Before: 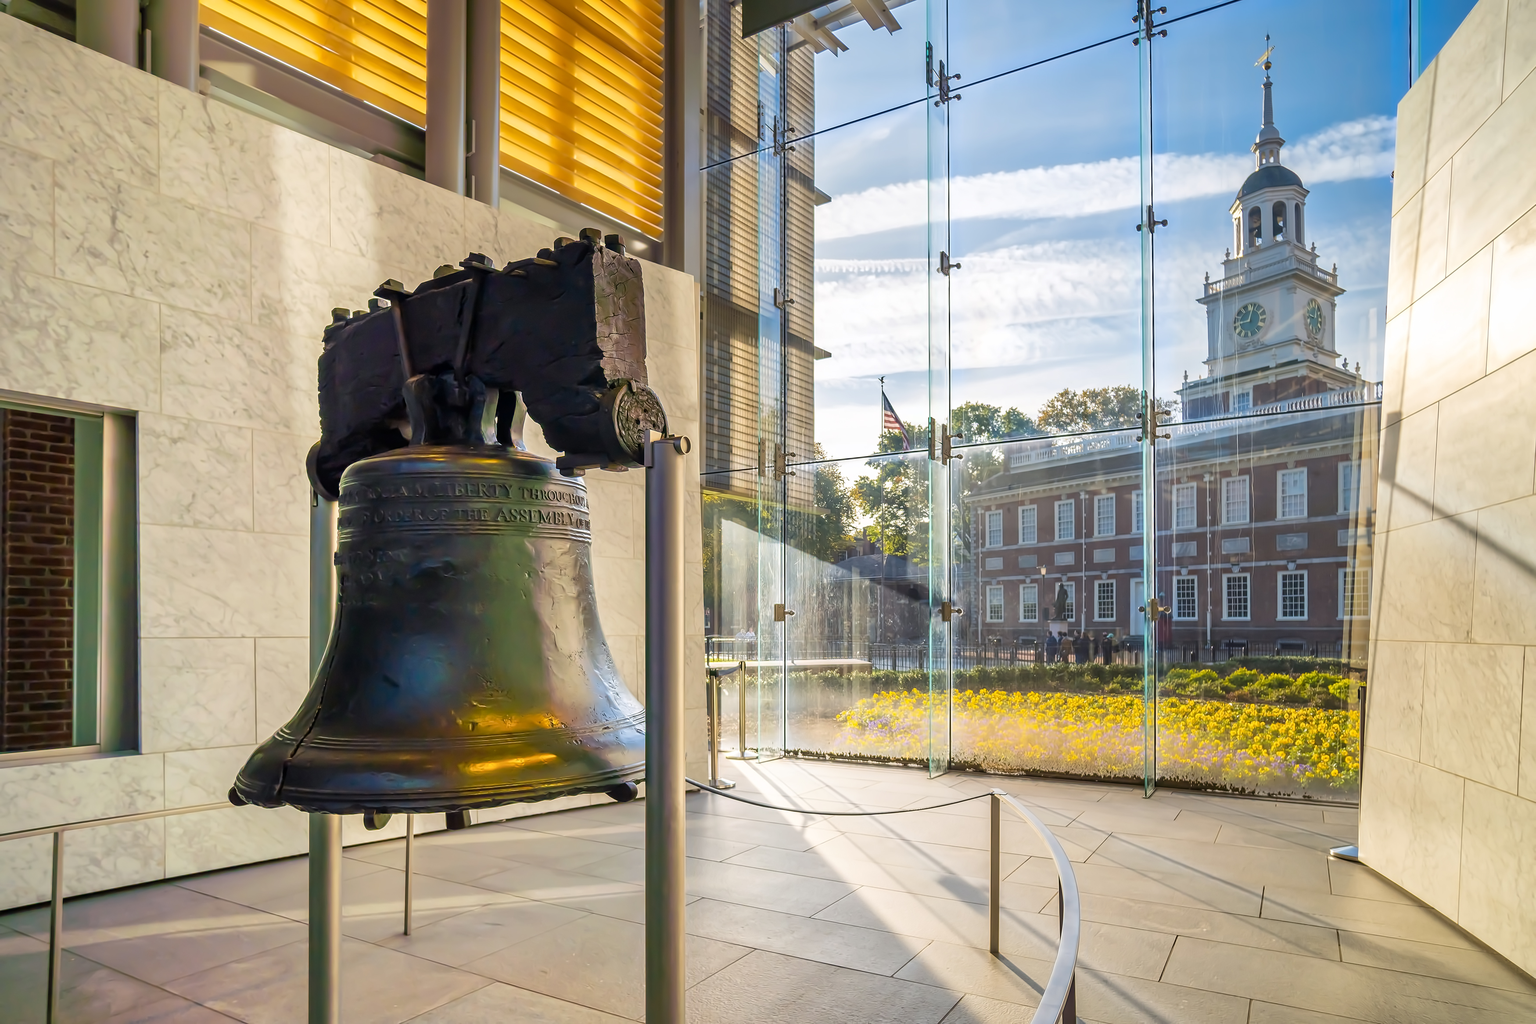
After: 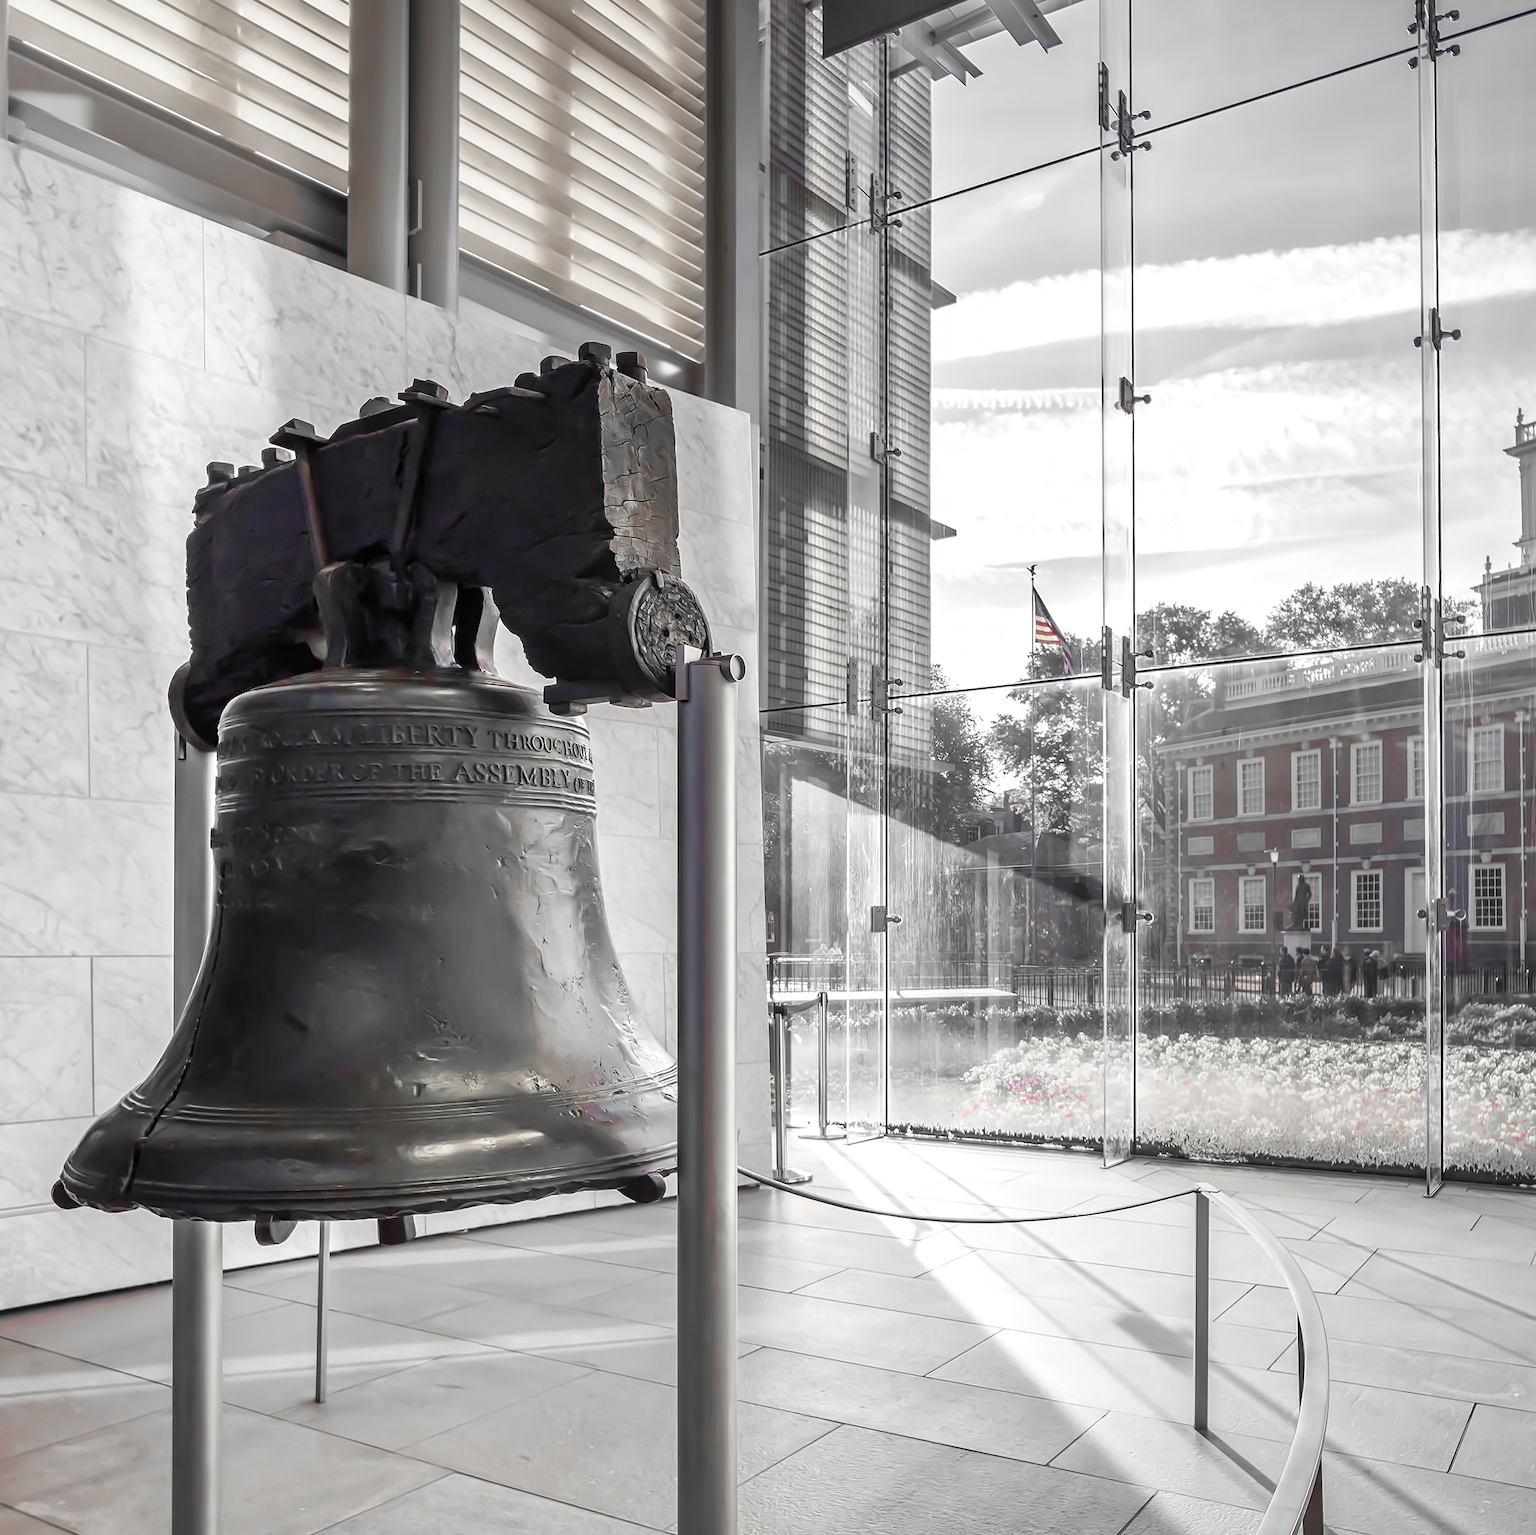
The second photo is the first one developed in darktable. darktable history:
color zones: curves: ch0 [(0, 0.278) (0.143, 0.5) (0.286, 0.5) (0.429, 0.5) (0.571, 0.5) (0.714, 0.5) (0.857, 0.5) (1, 0.5)]; ch1 [(0, 1) (0.143, 0.165) (0.286, 0) (0.429, 0) (0.571, 0) (0.714, 0) (0.857, 0.5) (1, 0.5)]; ch2 [(0, 0.508) (0.143, 0.5) (0.286, 0.5) (0.429, 0.5) (0.571, 0.5) (0.714, 0.5) (0.857, 0.5) (1, 0.5)]
crop and rotate: left 12.648%, right 20.685%
fill light: on, module defaults
exposure: black level correction 0, exposure 0.2 EV, compensate exposure bias true, compensate highlight preservation false
